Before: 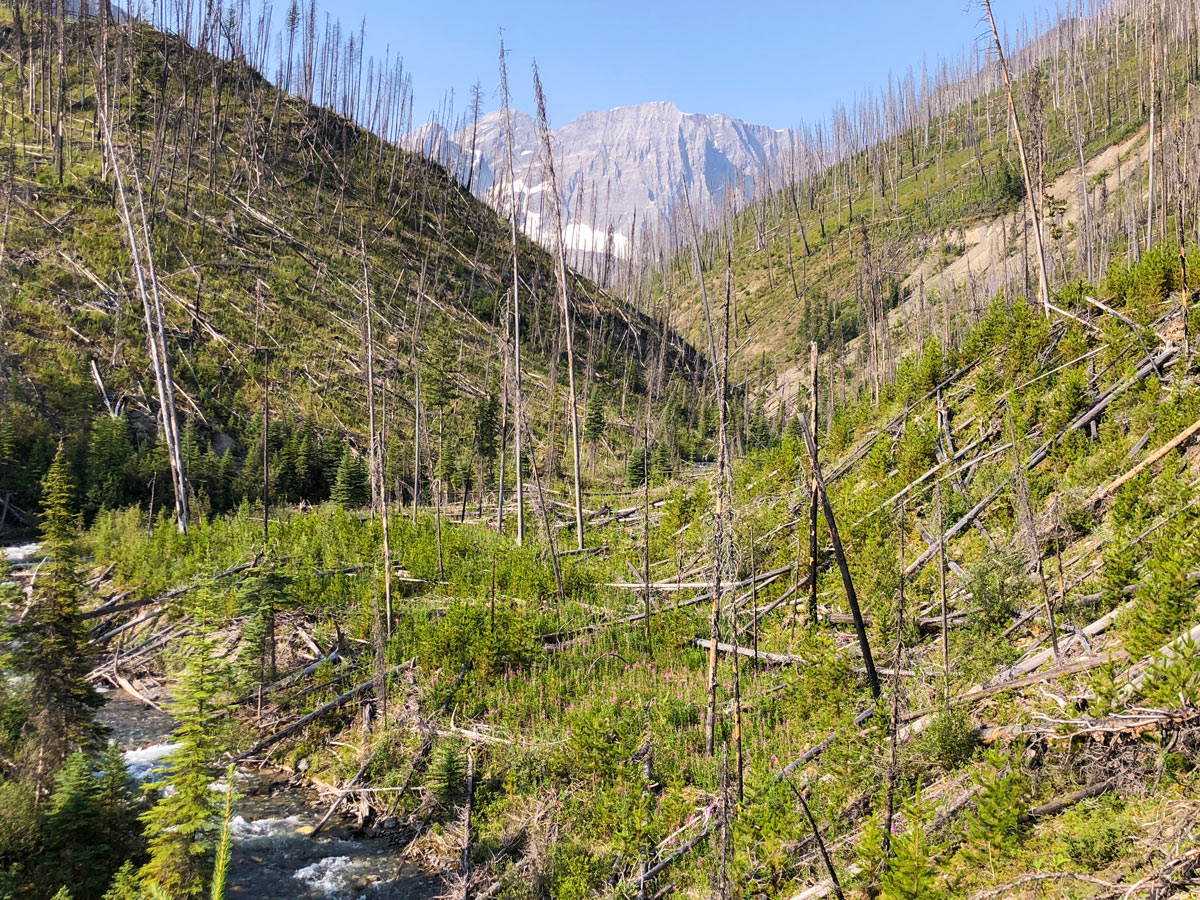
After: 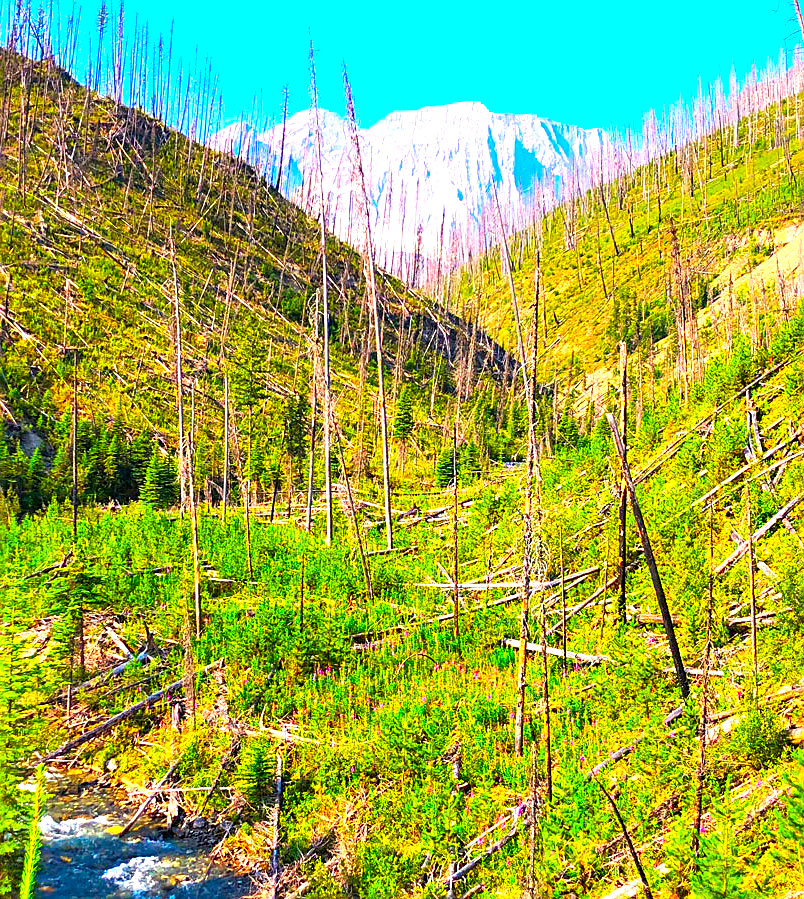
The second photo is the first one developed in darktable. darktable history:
crop and rotate: left 15.941%, right 17.053%
color correction: highlights b* 0.033, saturation 2.96
sharpen: on, module defaults
exposure: exposure 1 EV, compensate highlight preservation false
